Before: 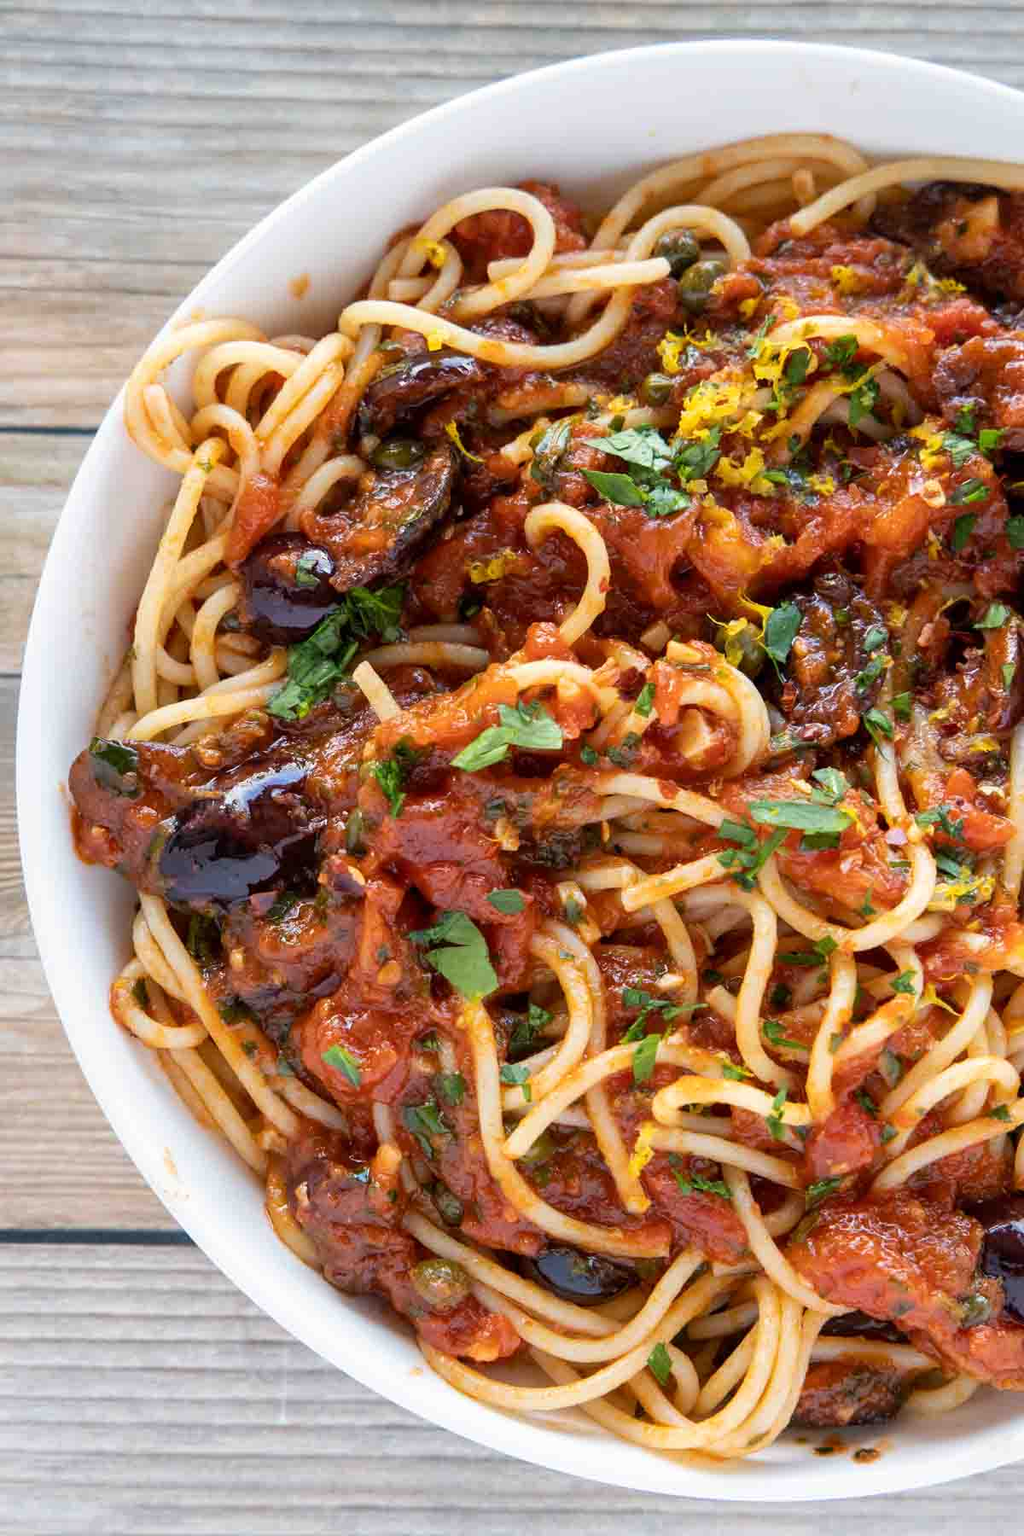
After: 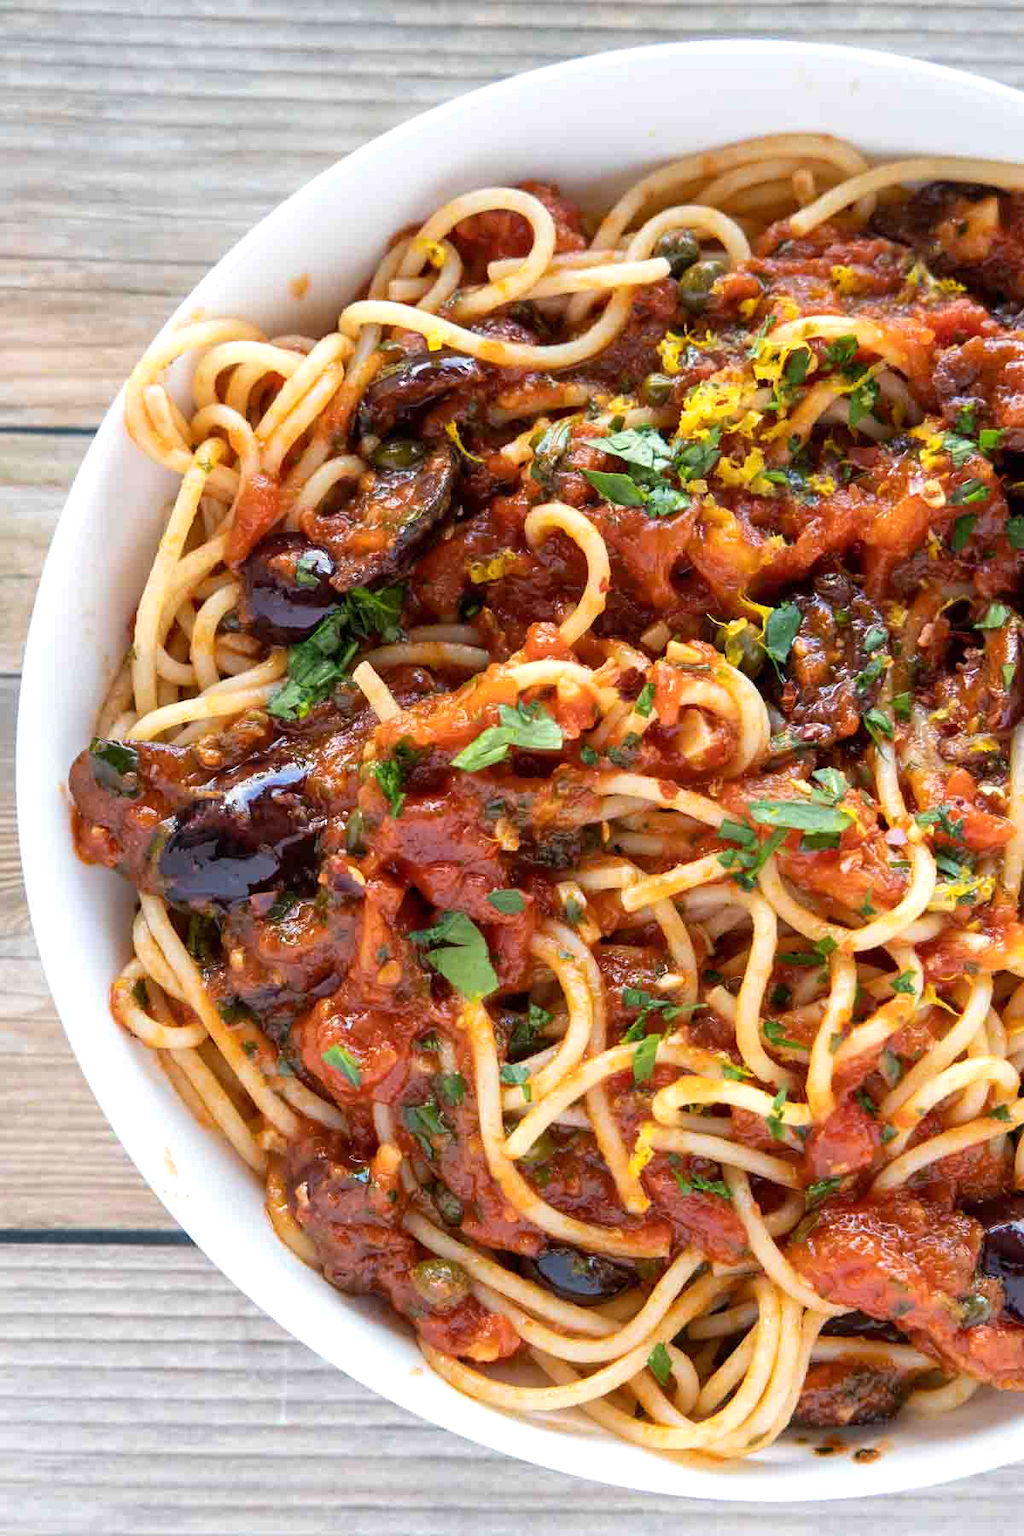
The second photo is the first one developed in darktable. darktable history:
exposure: exposure 0.206 EV, compensate exposure bias true, compensate highlight preservation false
